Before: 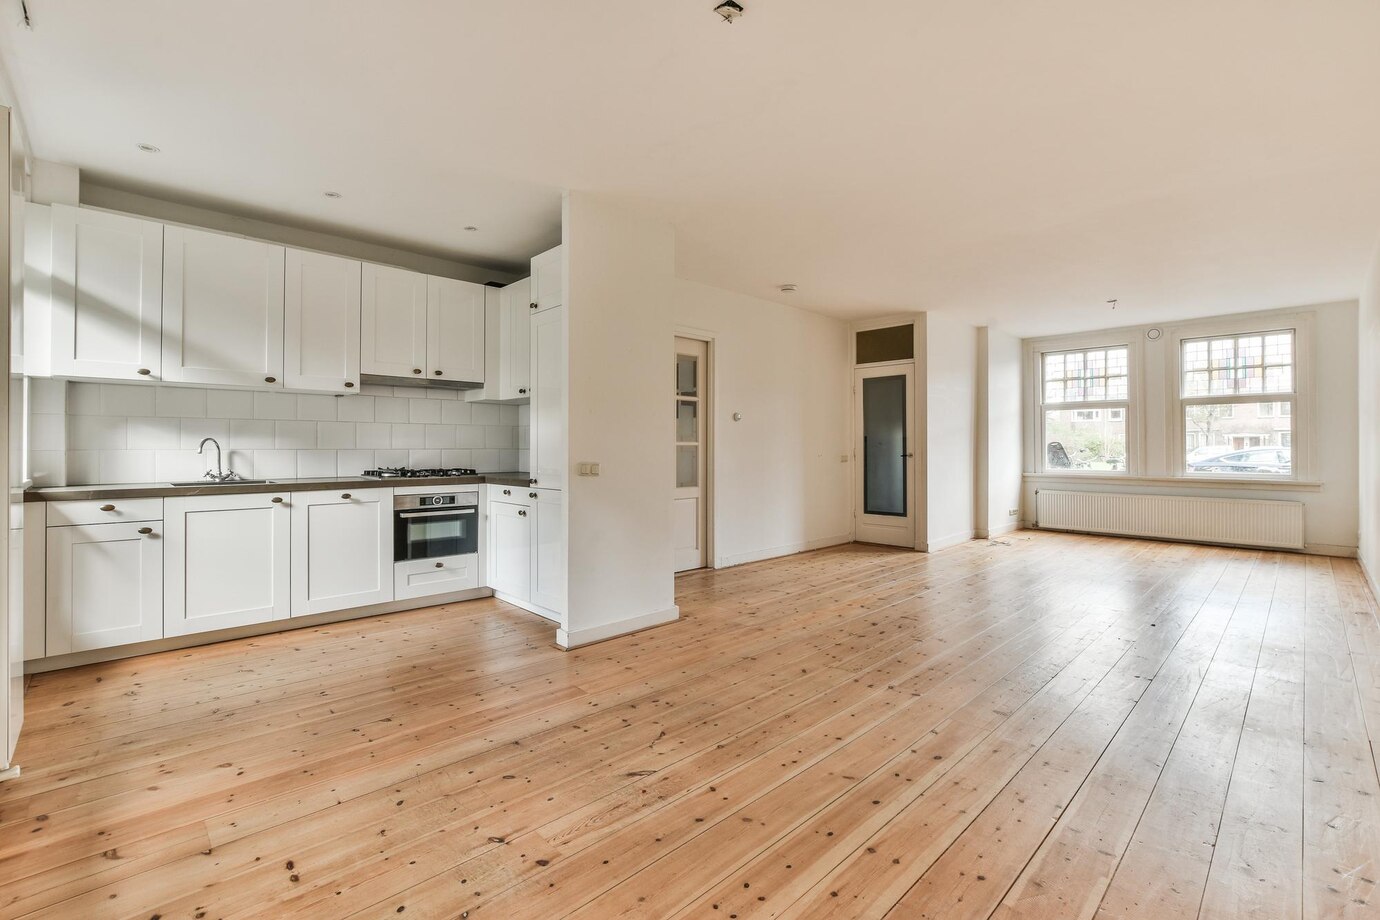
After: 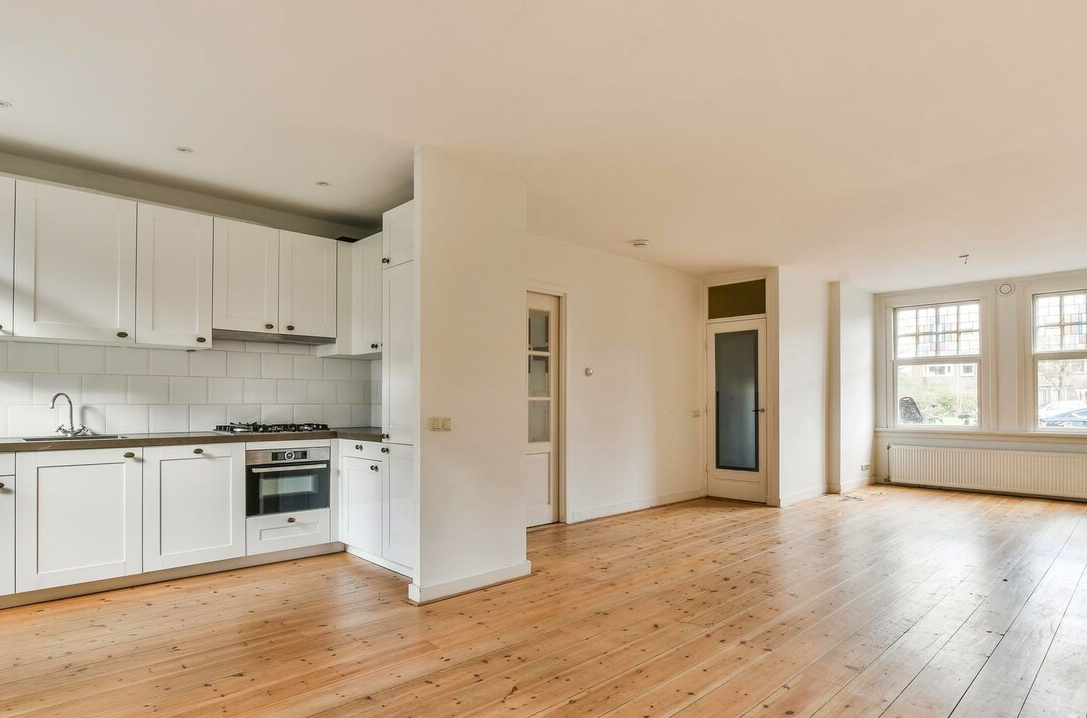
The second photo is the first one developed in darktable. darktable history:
crop and rotate: left 10.77%, top 5.1%, right 10.41%, bottom 16.76%
color balance rgb: perceptual saturation grading › global saturation 25%, global vibrance 10%
